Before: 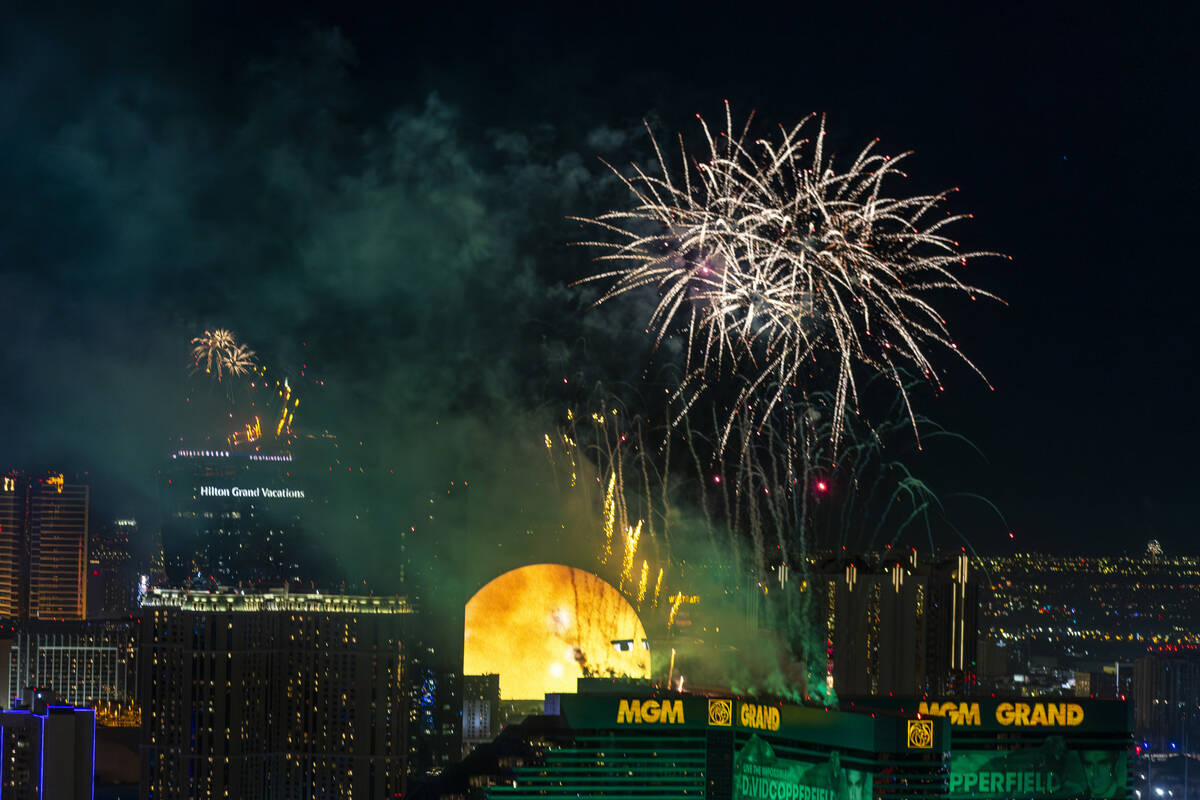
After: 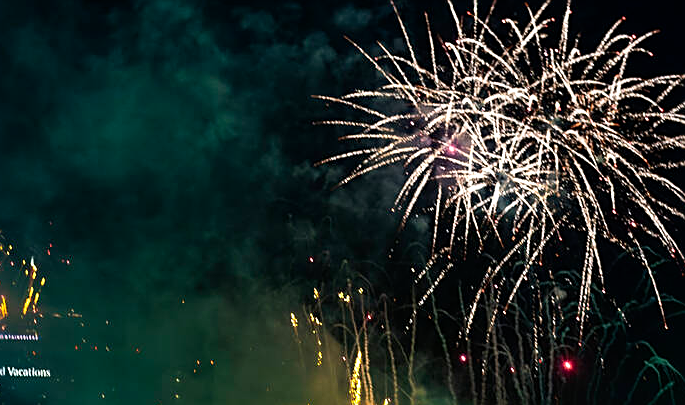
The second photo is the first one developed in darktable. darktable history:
crop: left 21.184%, top 15.211%, right 21.695%, bottom 34.143%
tone equalizer: -8 EV -0.396 EV, -7 EV -0.399 EV, -6 EV -0.323 EV, -5 EV -0.257 EV, -3 EV 0.198 EV, -2 EV 0.356 EV, -1 EV 0.409 EV, +0 EV 0.387 EV, edges refinement/feathering 500, mask exposure compensation -1.57 EV, preserve details no
sharpen: on, module defaults
